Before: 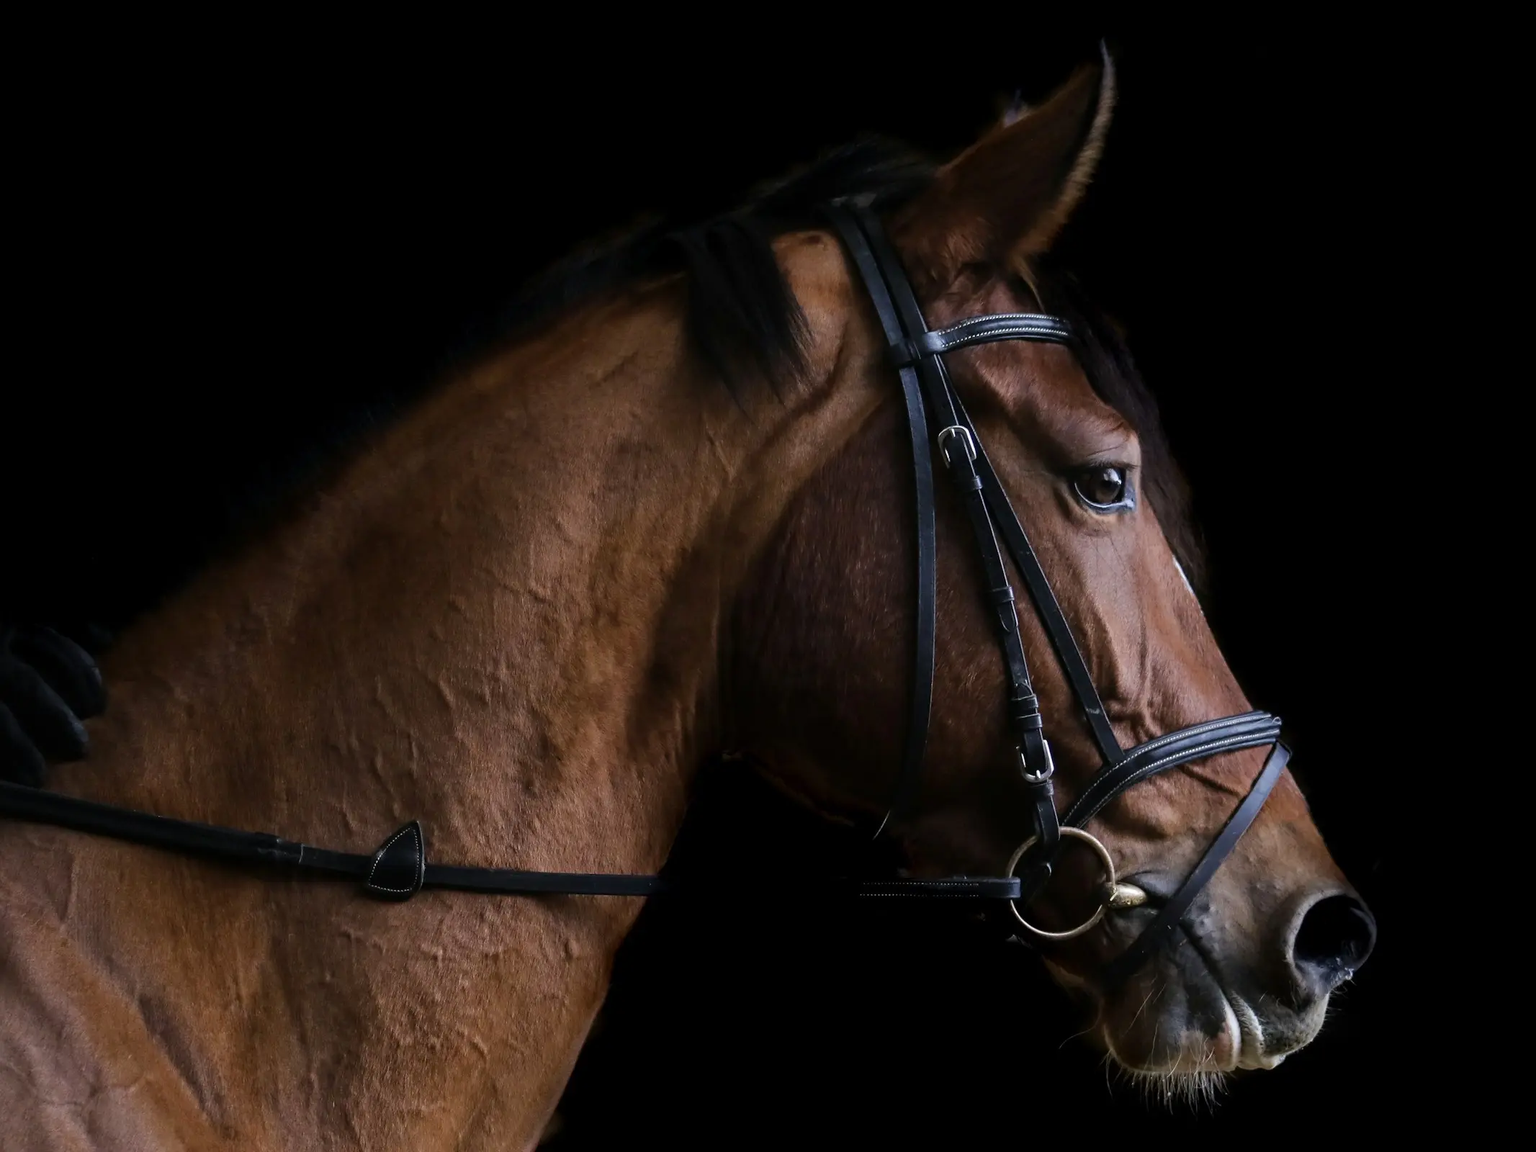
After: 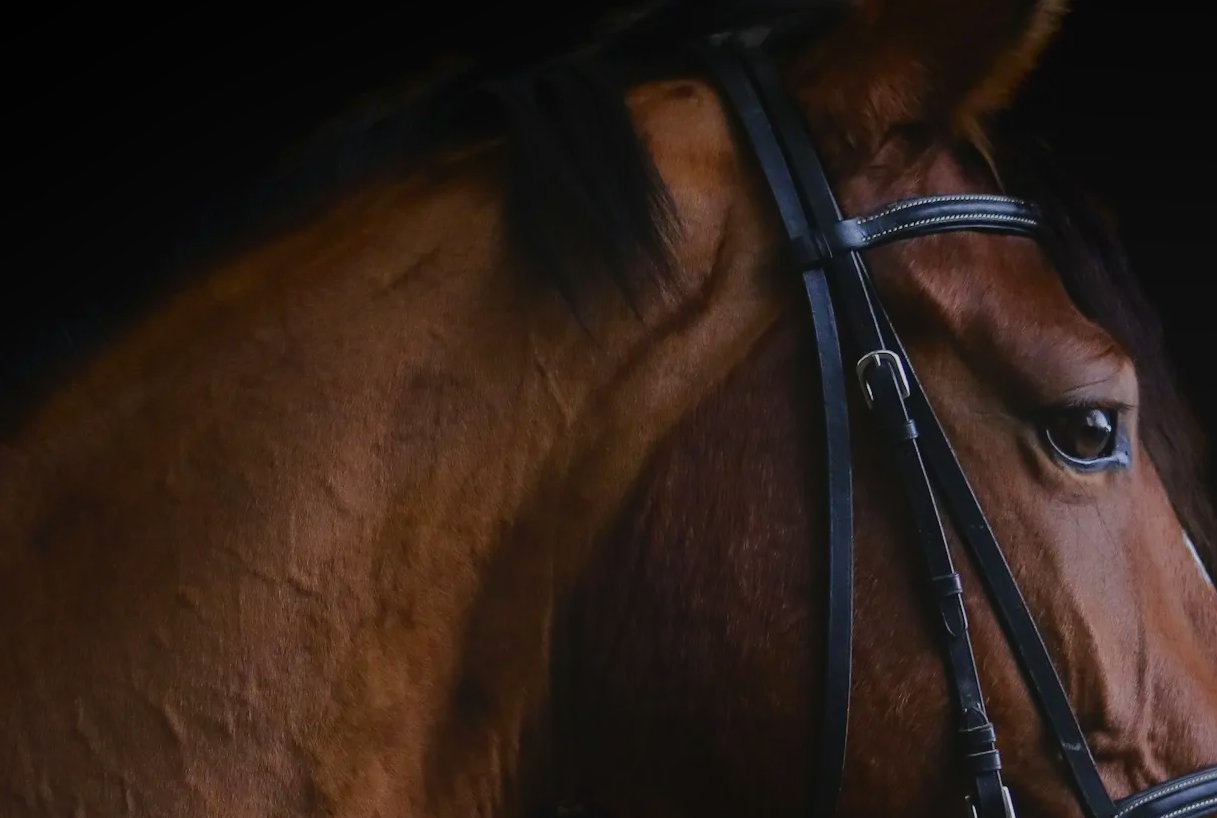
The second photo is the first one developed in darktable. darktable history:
local contrast: detail 70%
contrast brightness saturation: saturation 0.122
tone equalizer: edges refinement/feathering 500, mask exposure compensation -1.57 EV, preserve details no
crop: left 20.939%, top 15.111%, right 21.96%, bottom 33.728%
